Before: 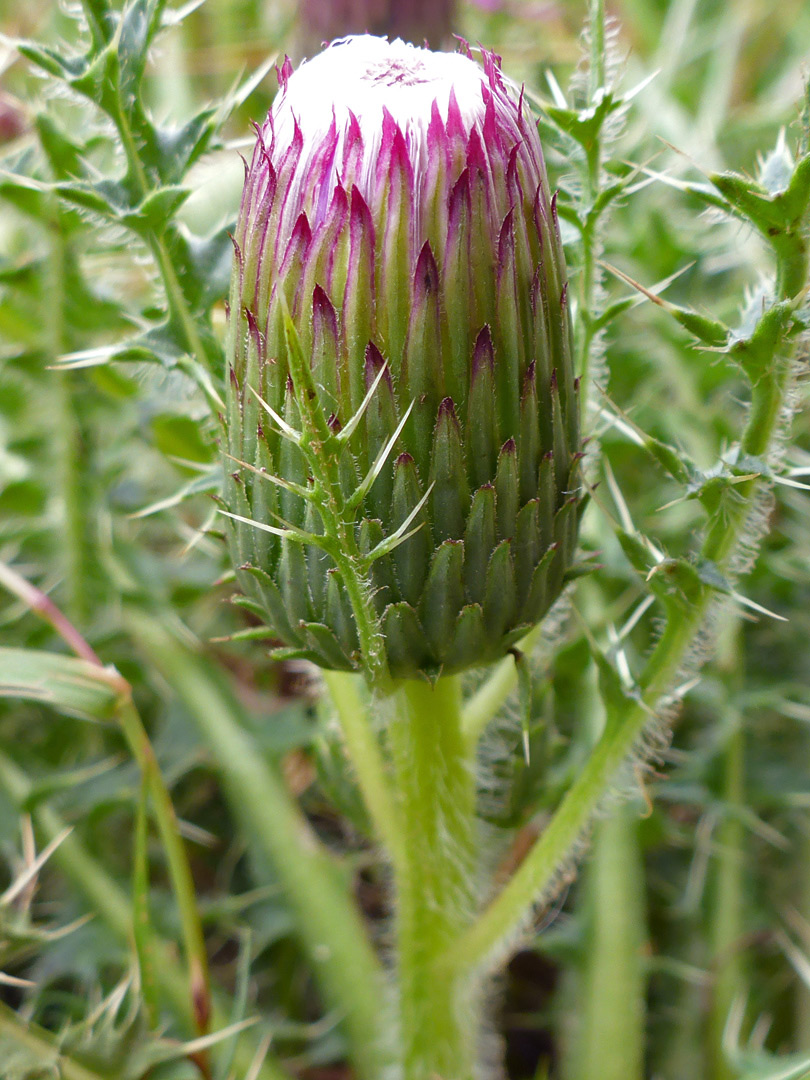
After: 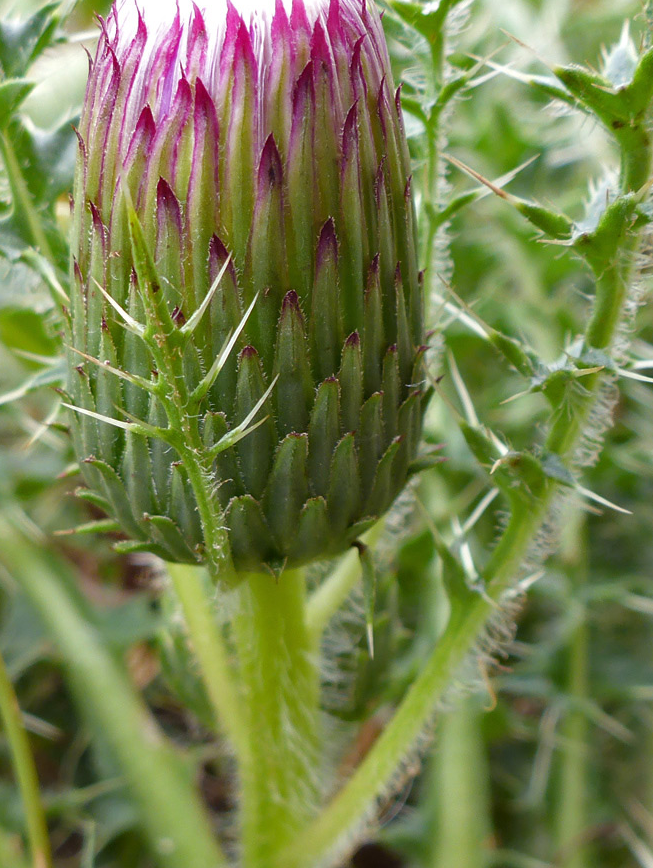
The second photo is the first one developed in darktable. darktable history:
crop: left 19.332%, top 9.938%, right 0.001%, bottom 9.612%
